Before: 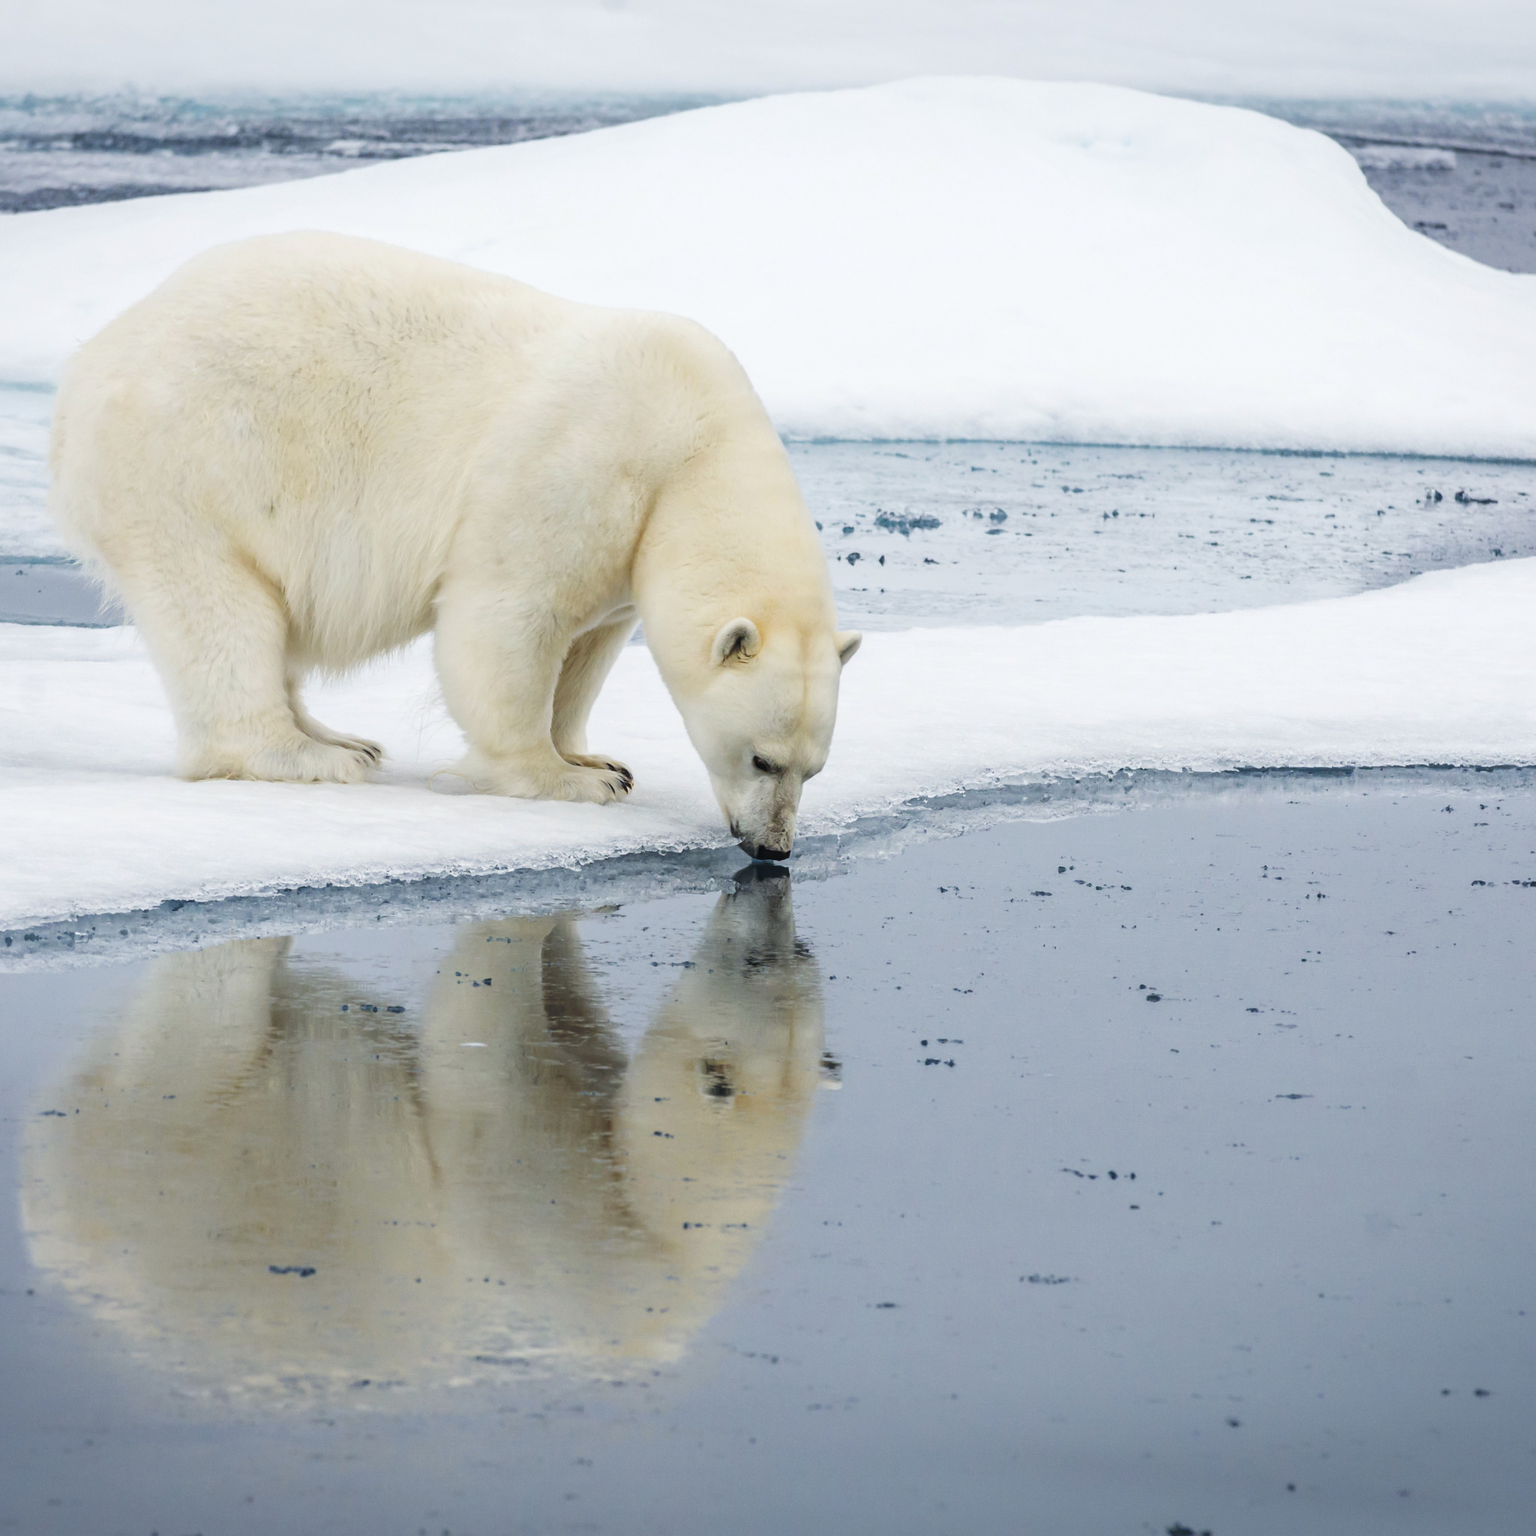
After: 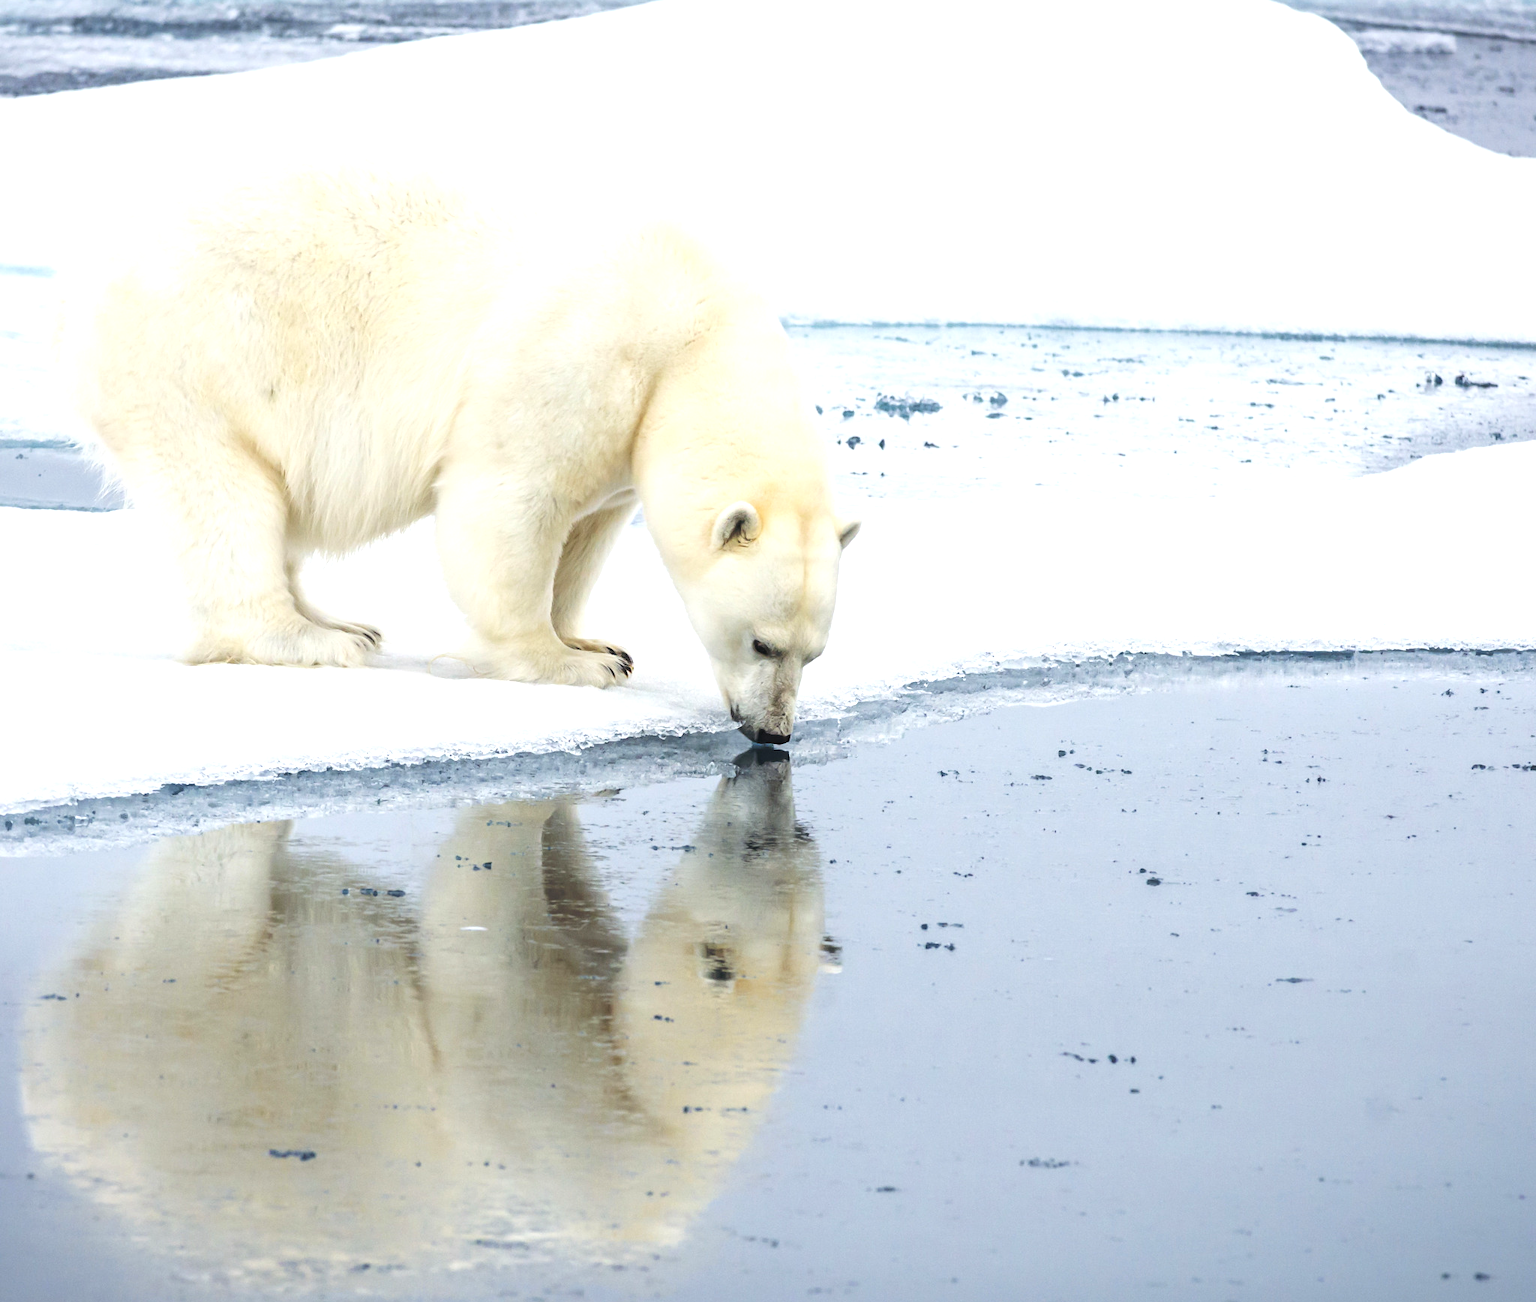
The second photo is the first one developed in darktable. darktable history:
color calibration: illuminant same as pipeline (D50), adaptation XYZ, x 0.346, y 0.357, temperature 5008 K
exposure: black level correction 0, exposure 0.699 EV, compensate exposure bias true, compensate highlight preservation false
crop: top 7.594%, bottom 7.634%
